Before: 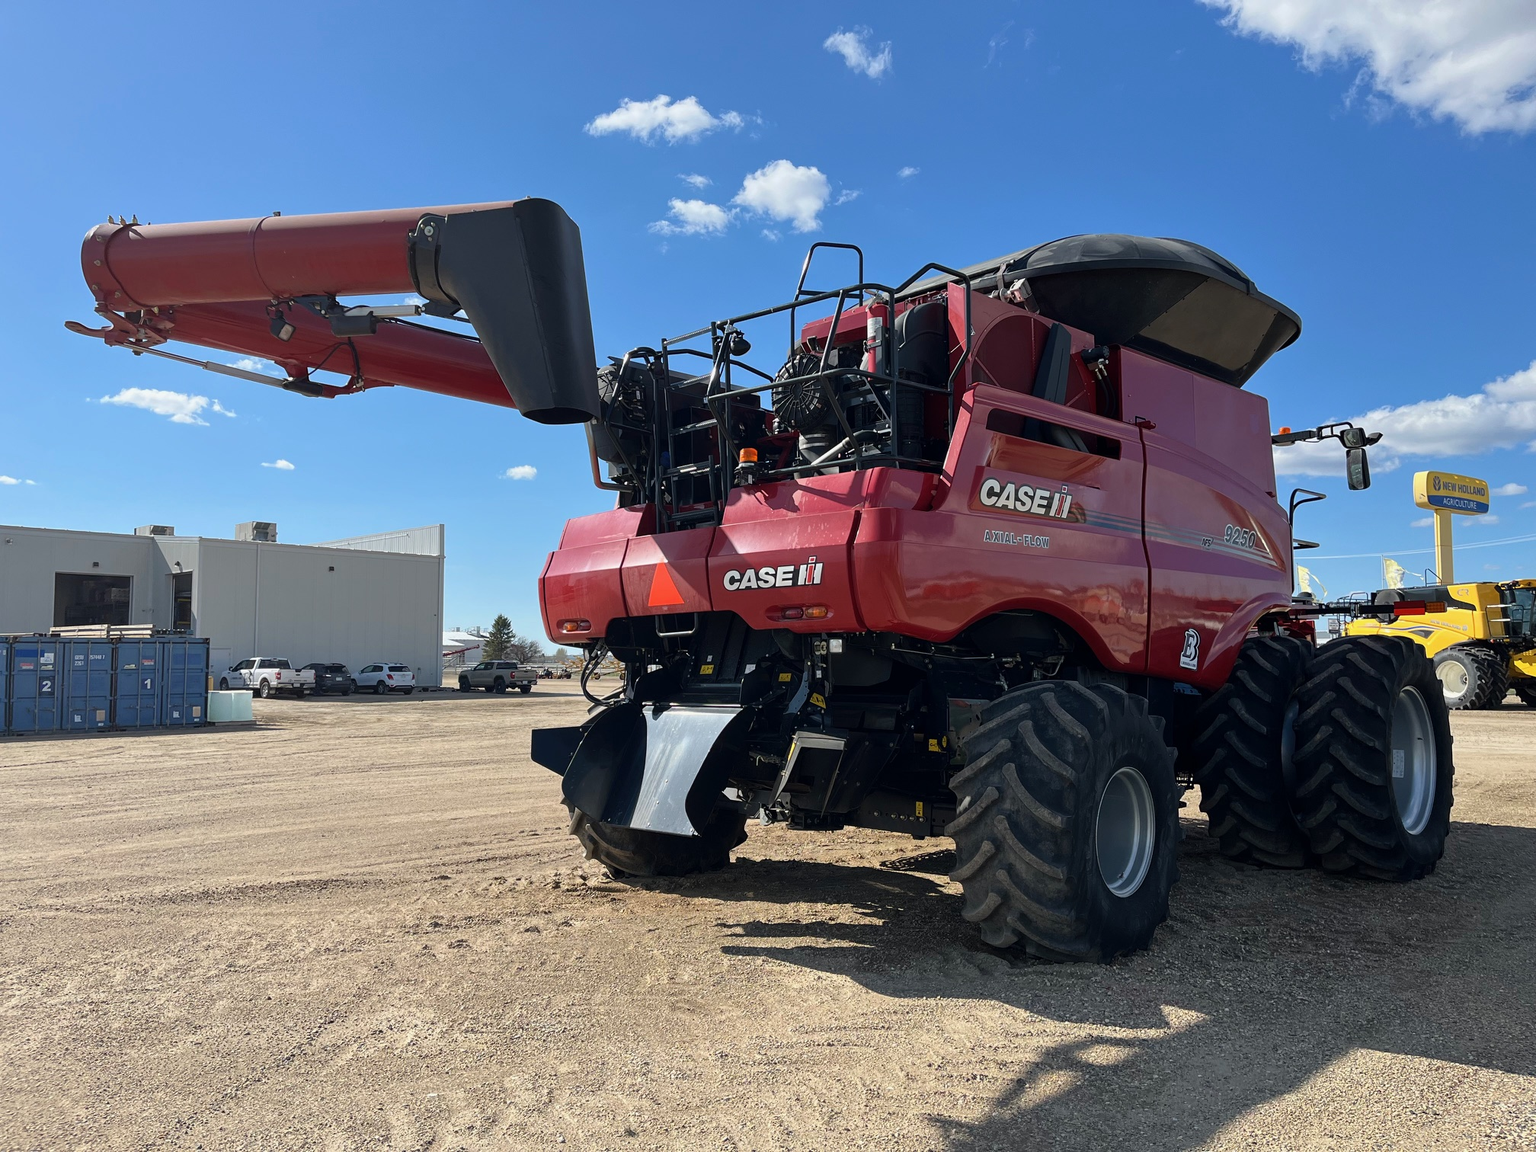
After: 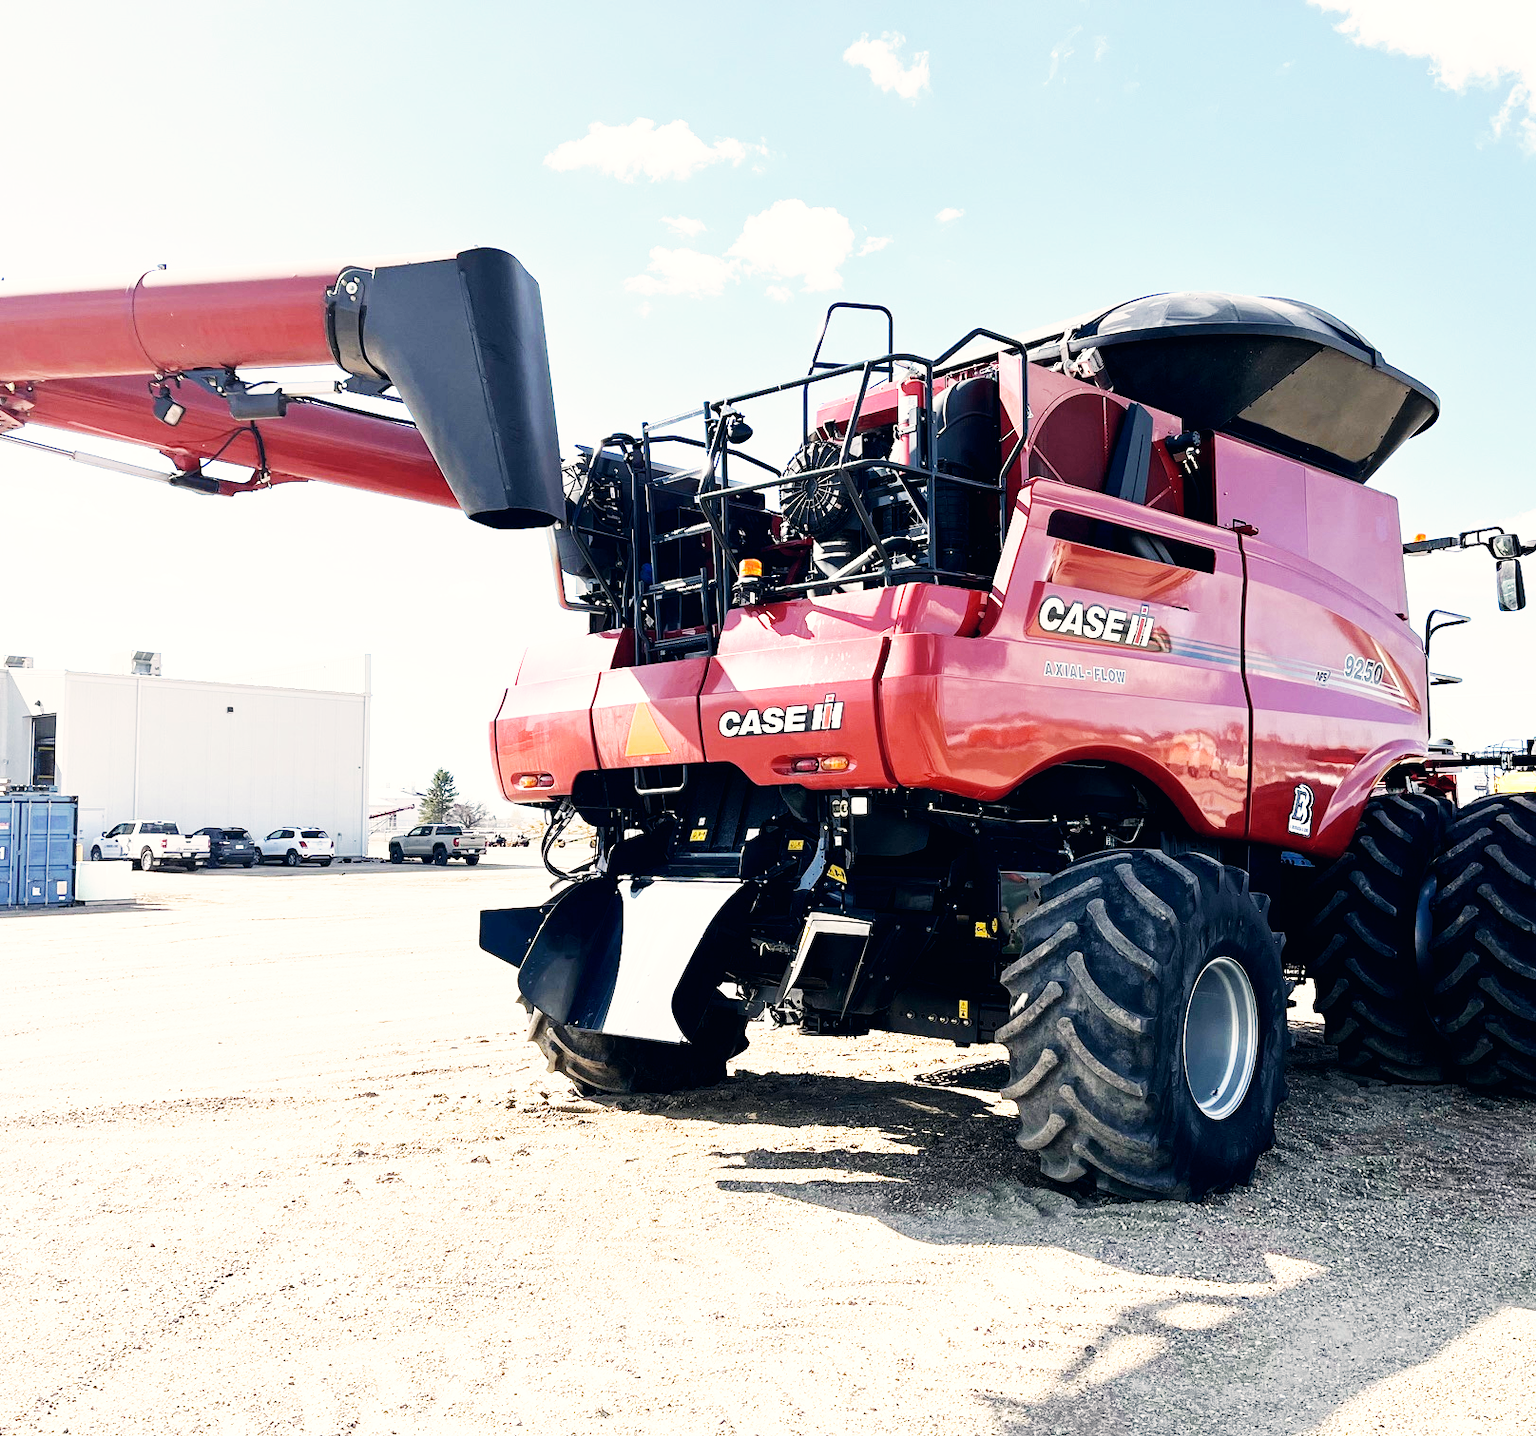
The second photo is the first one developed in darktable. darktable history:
color correction: highlights a* 2.88, highlights b* 5, shadows a* -2.21, shadows b* -4.86, saturation 0.808
exposure: black level correction 0, exposure 1.199 EV, compensate highlight preservation false
base curve: curves: ch0 [(0, 0) (0.007, 0.004) (0.027, 0.03) (0.046, 0.07) (0.207, 0.54) (0.442, 0.872) (0.673, 0.972) (1, 1)], exposure shift 0.01, preserve colors none
contrast brightness saturation: saturation -0.068
crop and rotate: left 9.602%, right 10.23%
